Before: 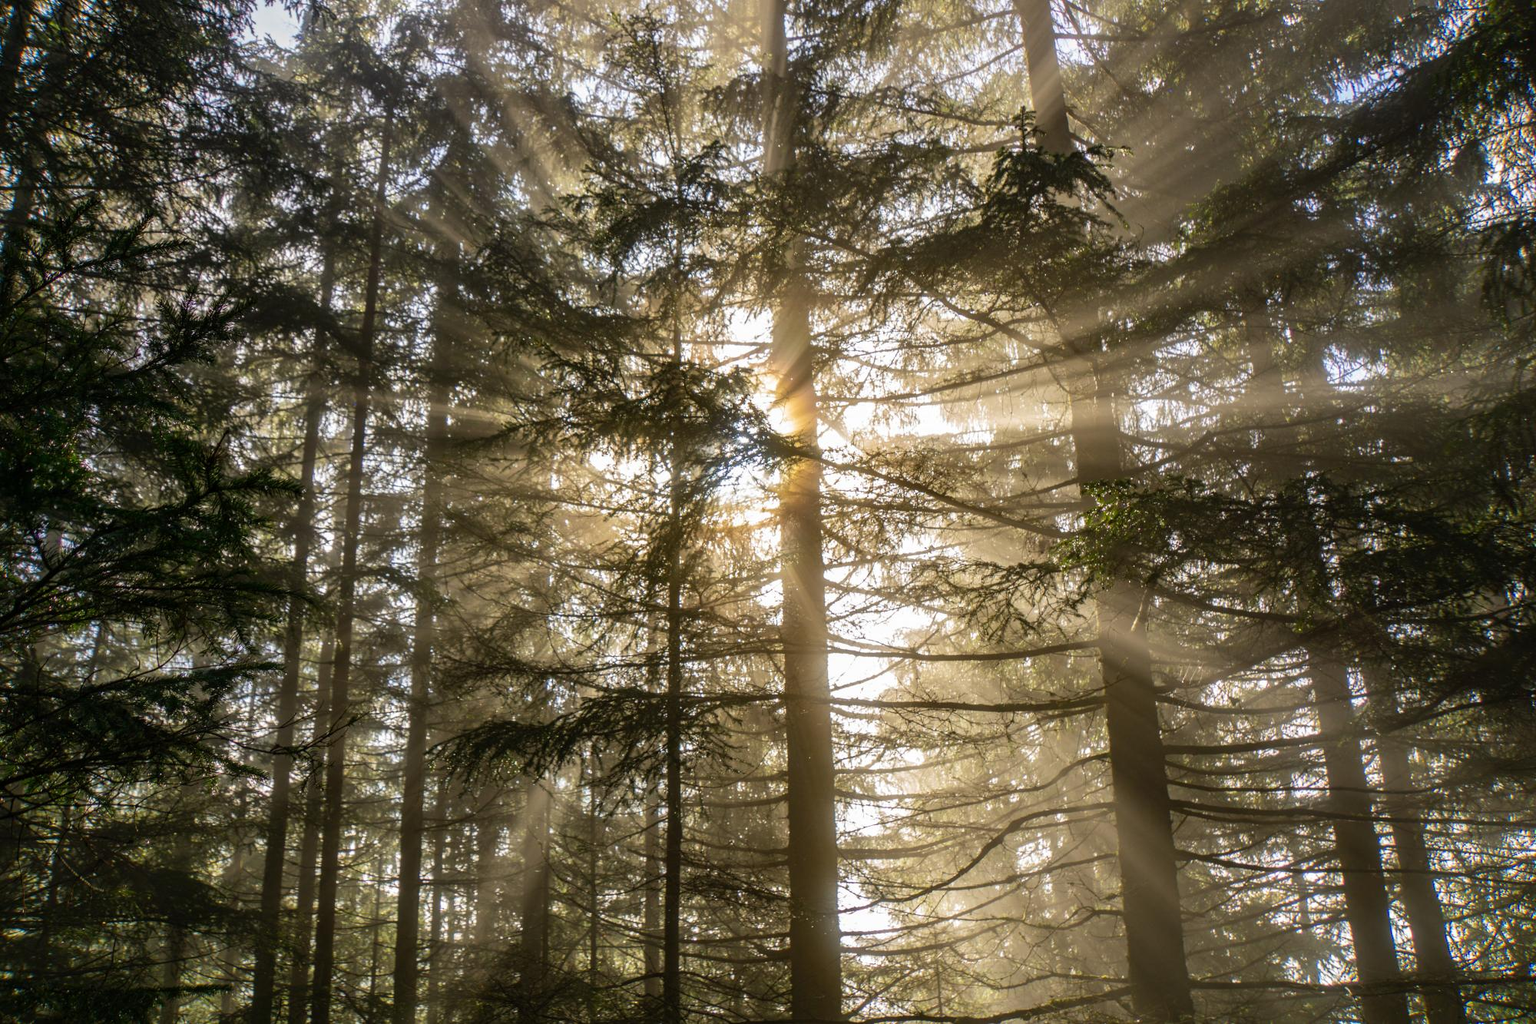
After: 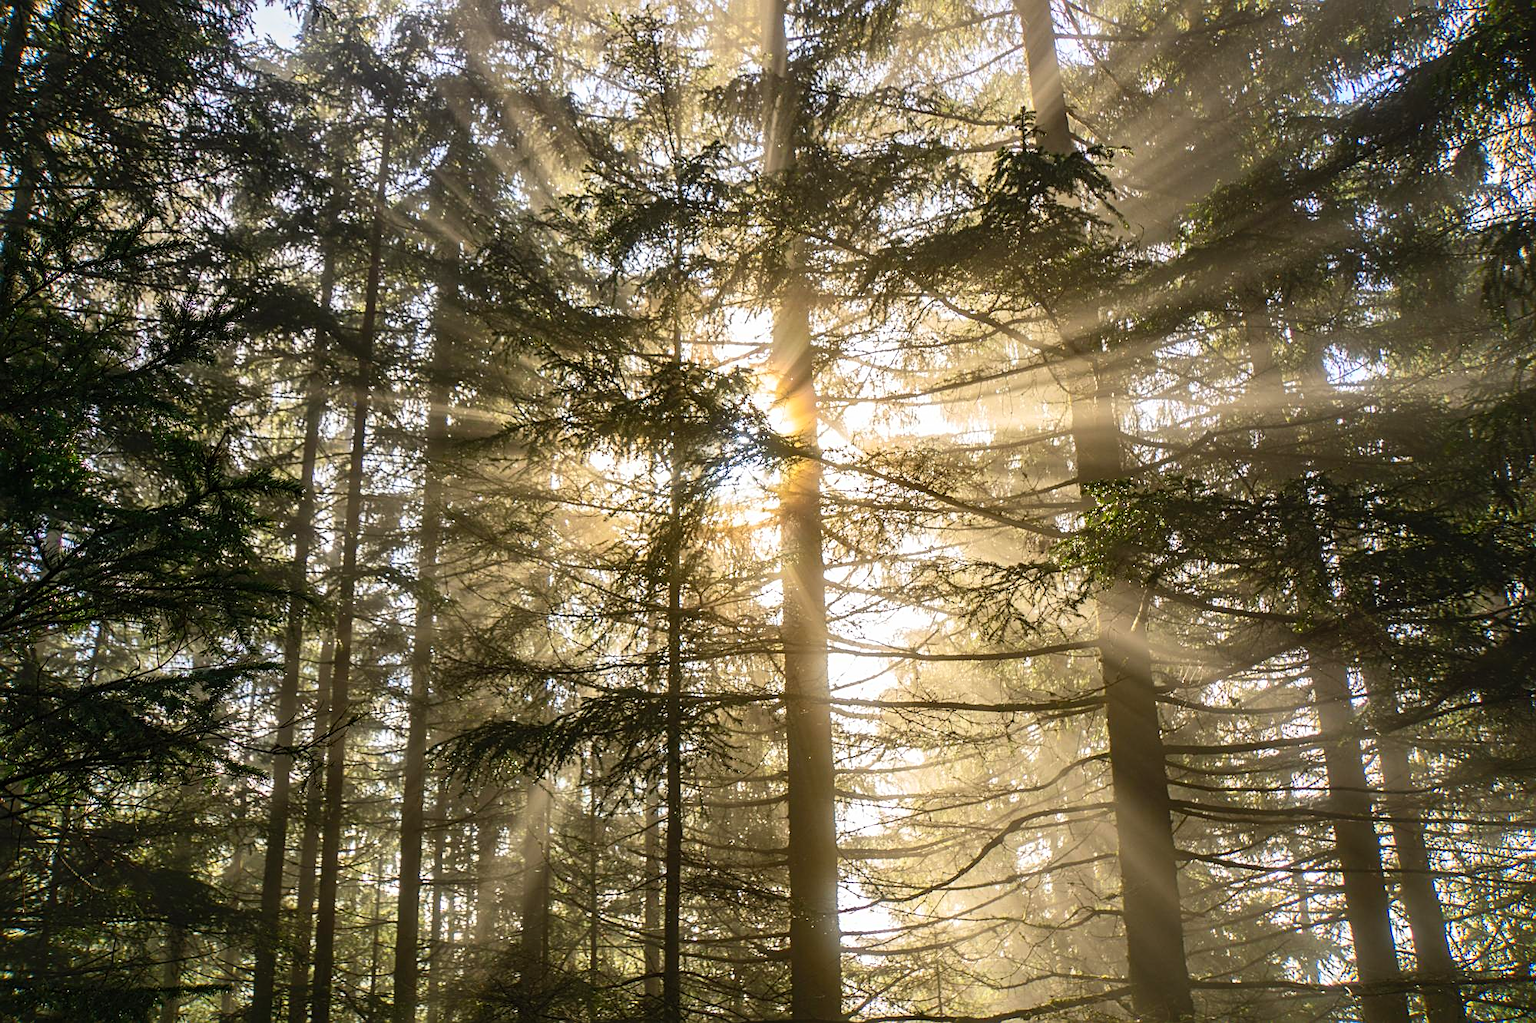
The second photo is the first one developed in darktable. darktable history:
white balance: emerald 1
sharpen: on, module defaults
contrast brightness saturation: contrast 0.2, brightness 0.16, saturation 0.22
